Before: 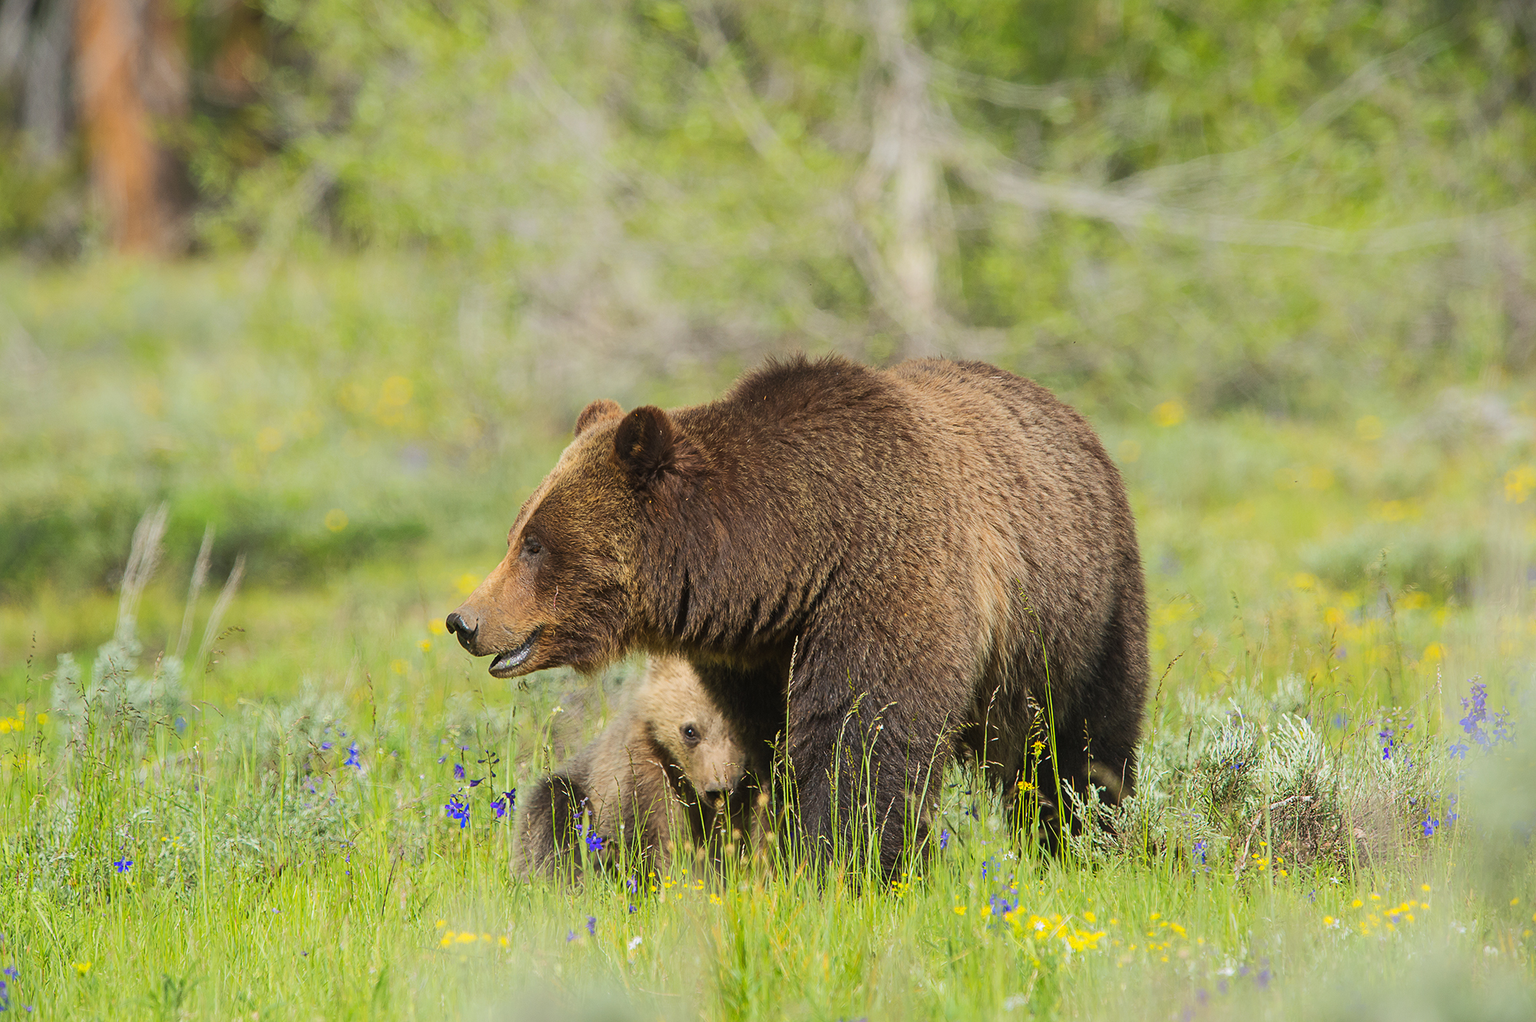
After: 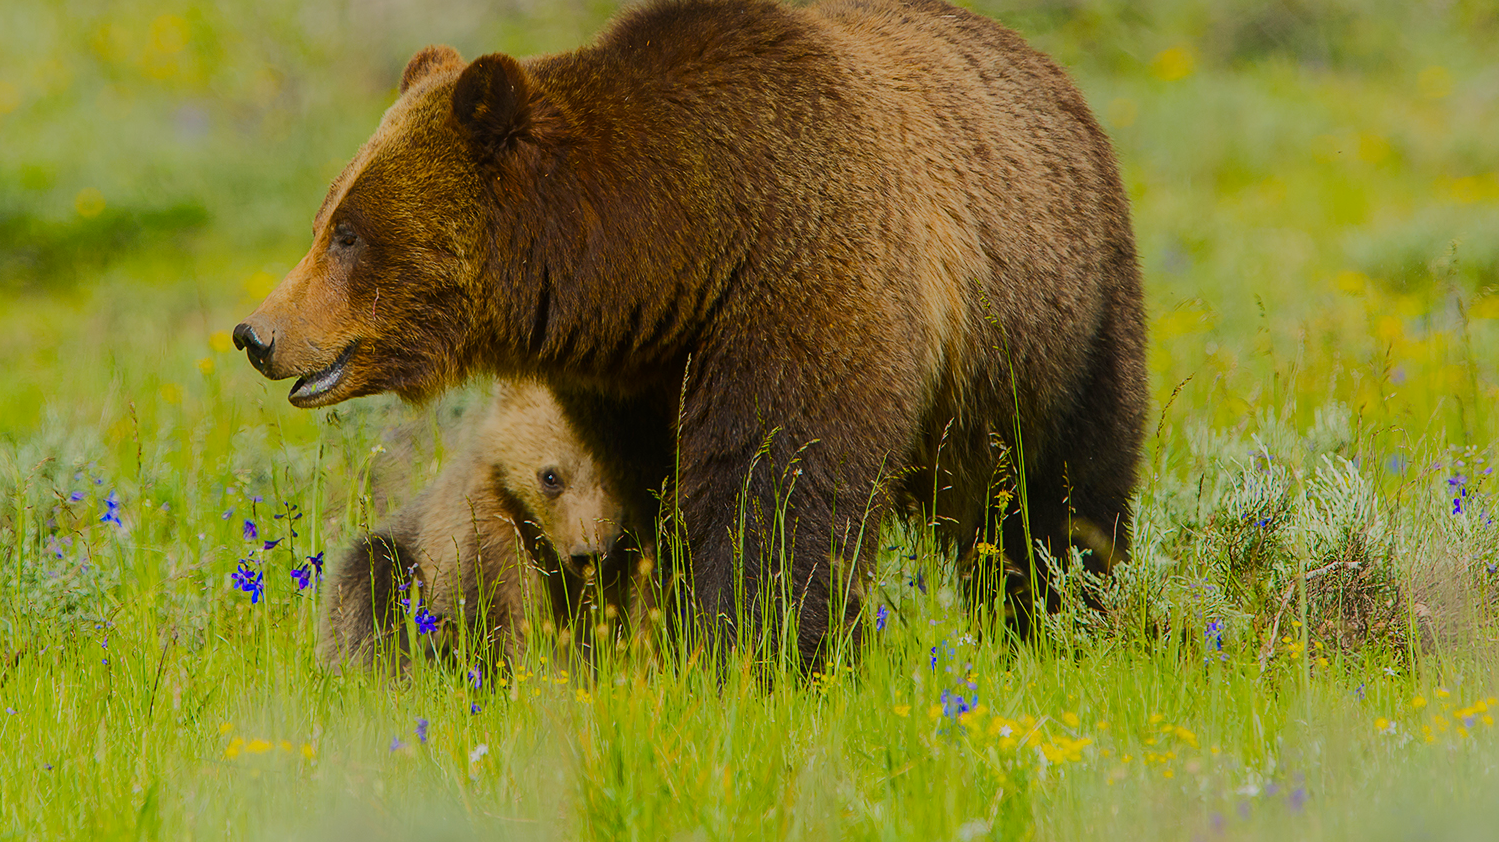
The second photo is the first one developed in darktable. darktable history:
crop and rotate: left 17.421%, top 35.692%, right 7.587%, bottom 0.988%
color balance rgb: shadows lift › chroma 0.708%, shadows lift › hue 110.37°, highlights gain › luminance 6.449%, highlights gain › chroma 2.592%, highlights gain › hue 87.49°, perceptual saturation grading › global saturation 20%, perceptual saturation grading › highlights -25.906%, perceptual saturation grading › shadows 24.341%, perceptual brilliance grading › mid-tones 9.883%, perceptual brilliance grading › shadows 15.776%, global vibrance 26.926%
shadows and highlights: shadows -70.34, highlights 36.35, soften with gaussian
exposure: black level correction 0, exposure -0.862 EV, compensate highlight preservation false
